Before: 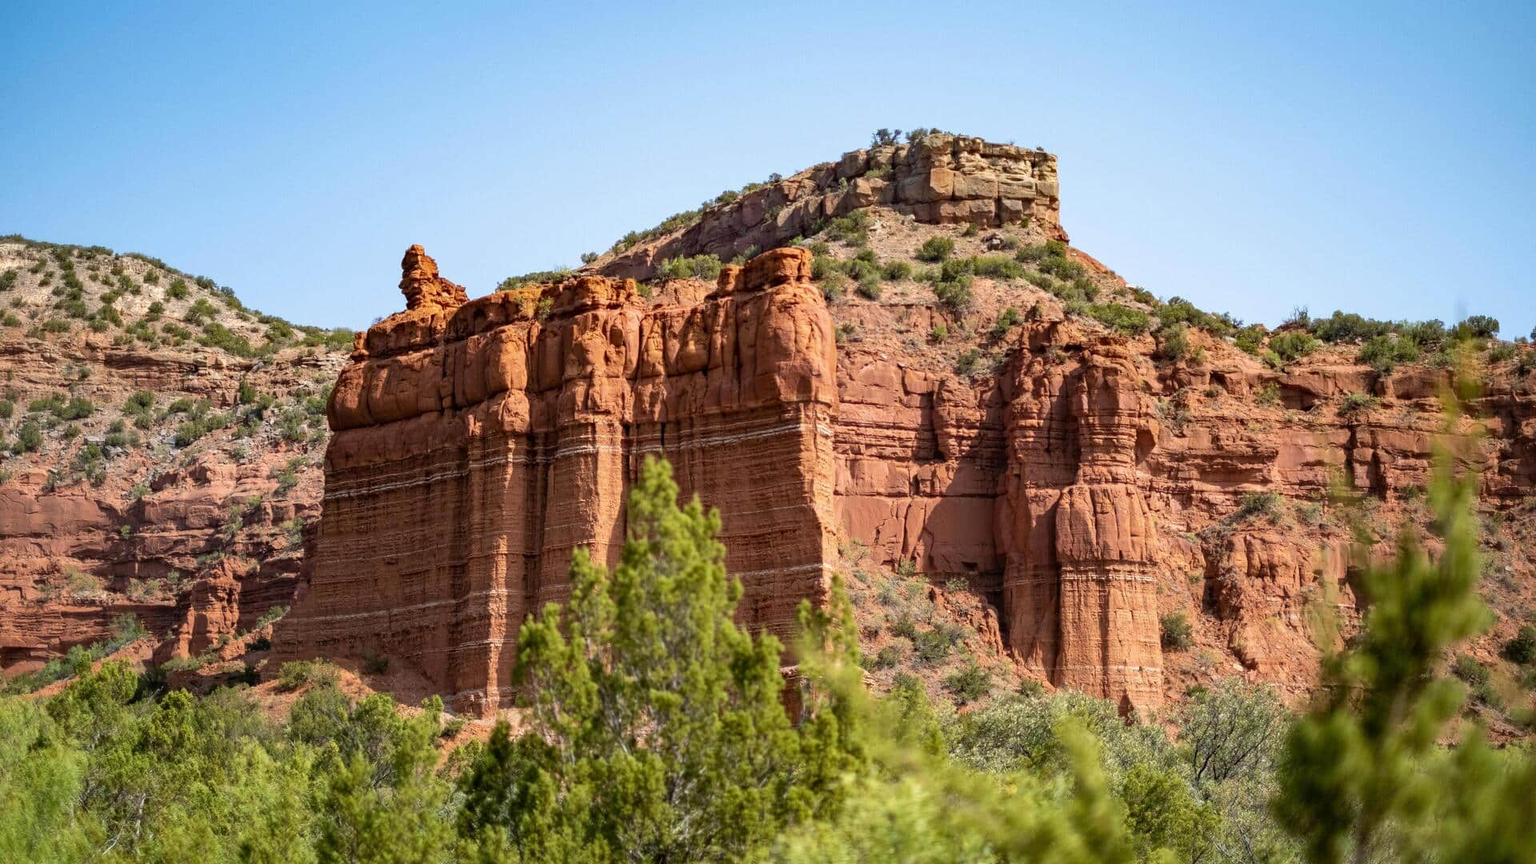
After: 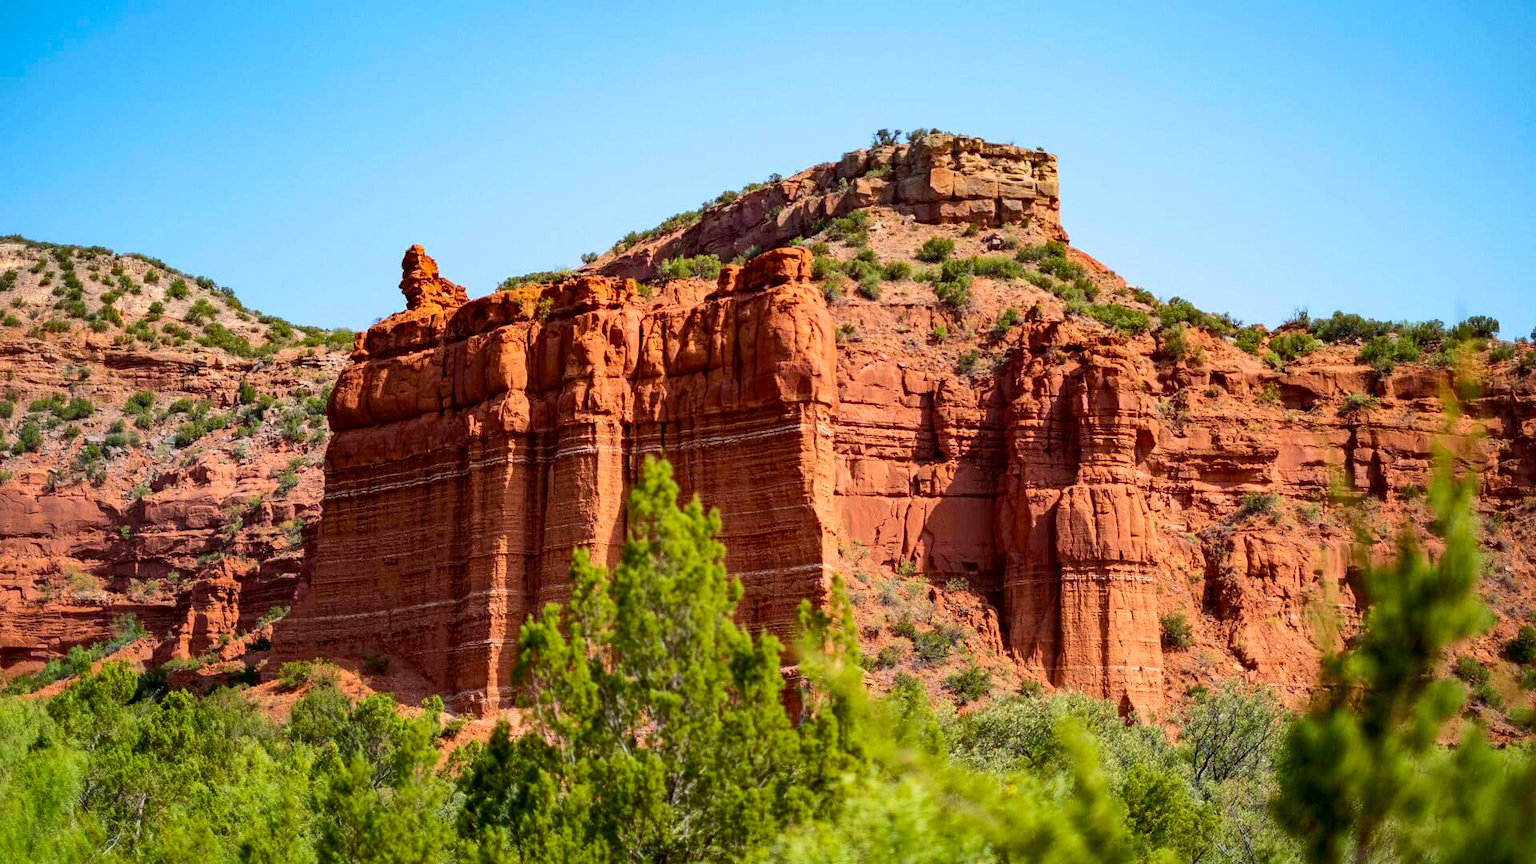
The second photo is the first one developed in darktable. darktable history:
color balance: output saturation 120%
tone curve: curves: ch0 [(0, 0) (0.068, 0.031) (0.175, 0.132) (0.337, 0.304) (0.498, 0.511) (0.748, 0.762) (0.993, 0.954)]; ch1 [(0, 0) (0.294, 0.184) (0.359, 0.34) (0.362, 0.35) (0.43, 0.41) (0.469, 0.453) (0.495, 0.489) (0.54, 0.563) (0.612, 0.641) (1, 1)]; ch2 [(0, 0) (0.431, 0.419) (0.495, 0.502) (0.524, 0.534) (0.557, 0.56) (0.634, 0.654) (0.728, 0.722) (1, 1)], color space Lab, independent channels, preserve colors none
